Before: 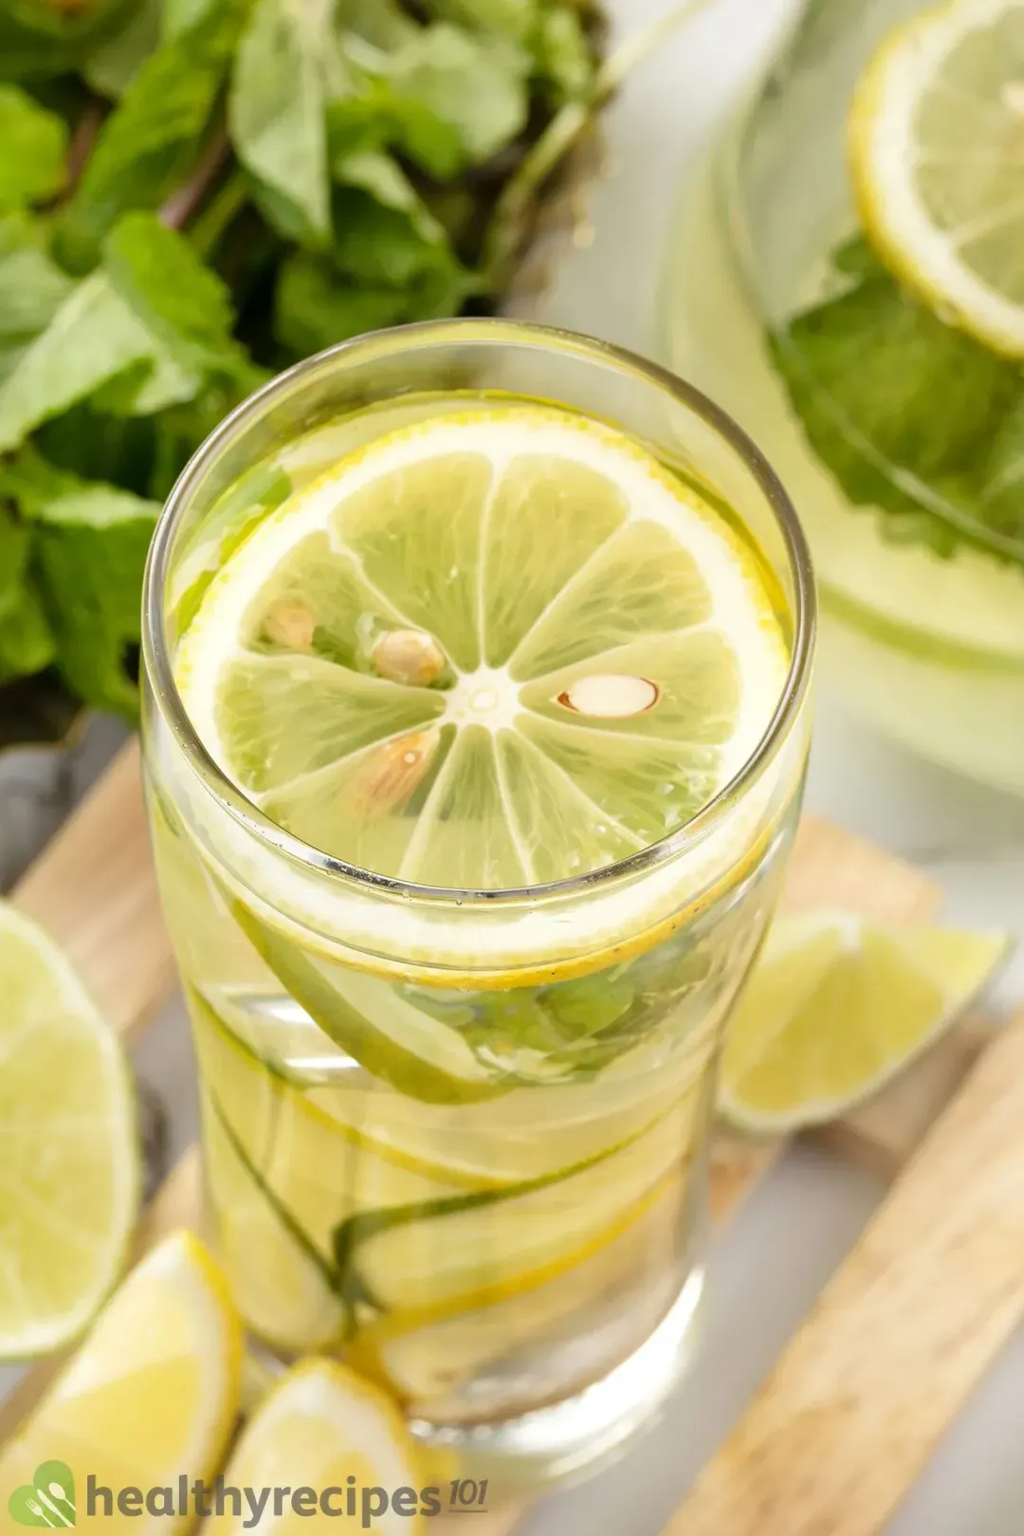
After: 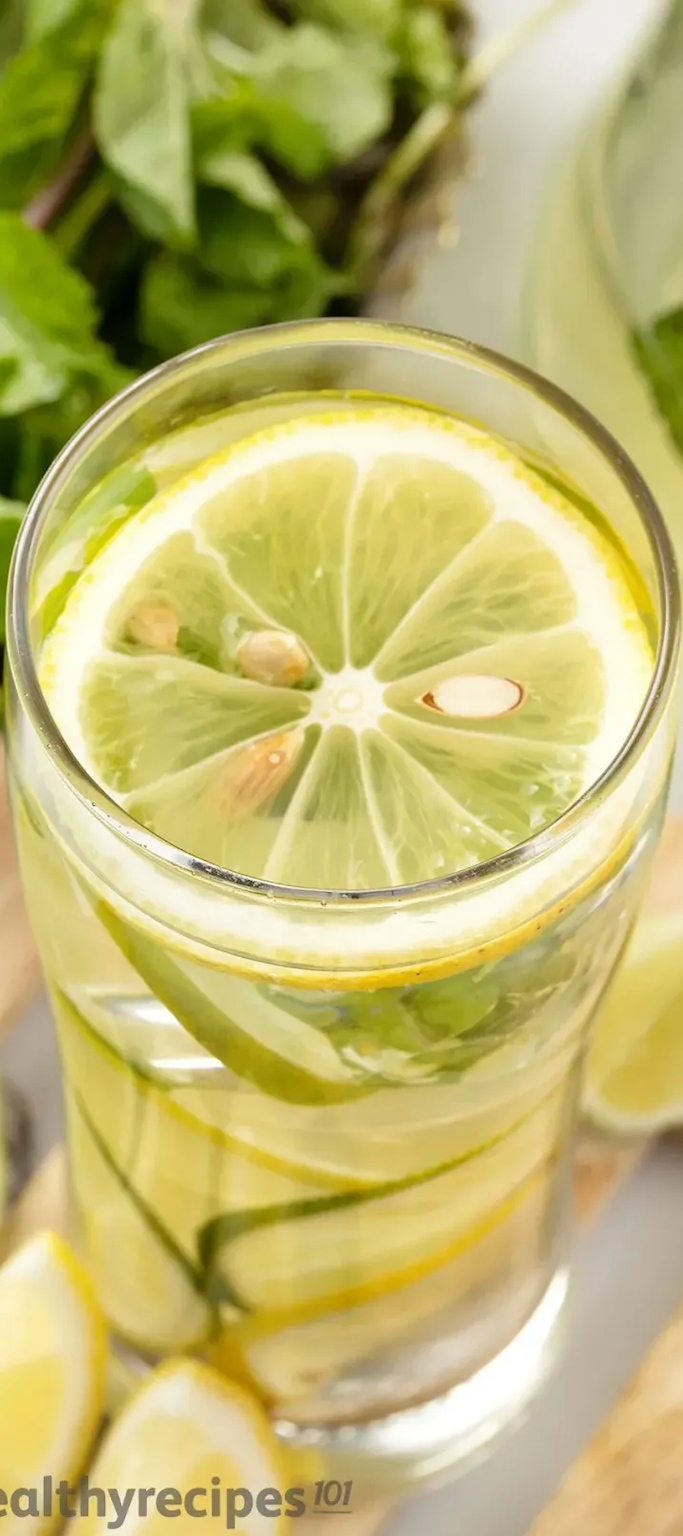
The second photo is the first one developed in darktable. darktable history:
crop and rotate: left 13.325%, right 19.984%
